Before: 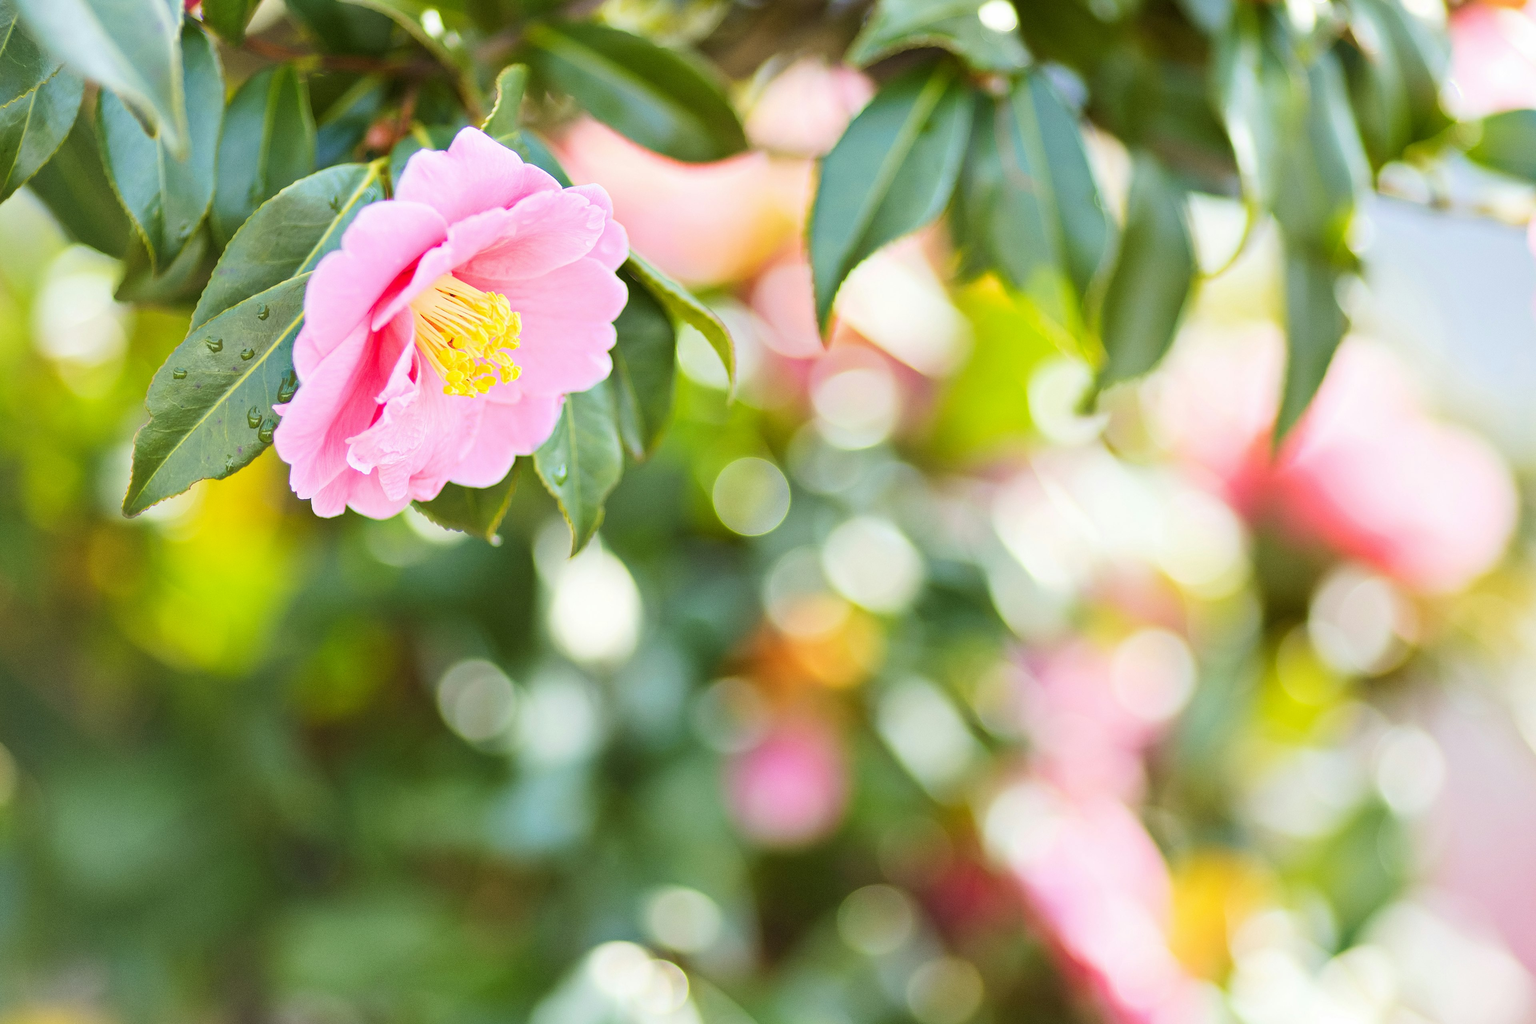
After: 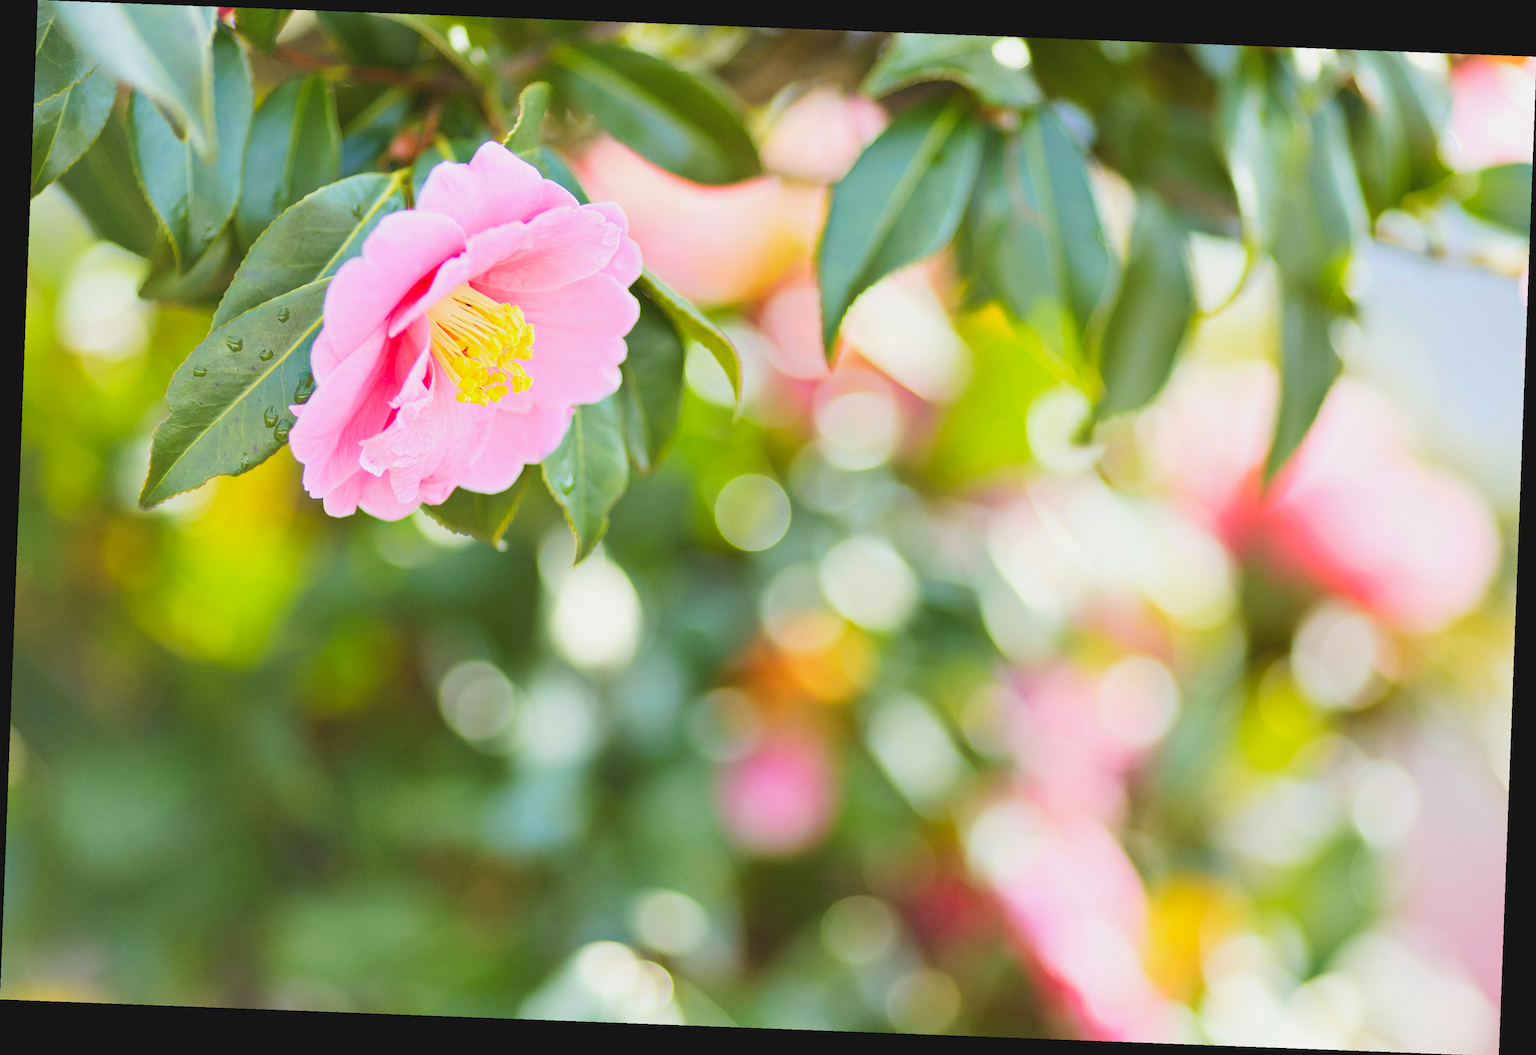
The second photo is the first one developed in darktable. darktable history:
rotate and perspective: rotation 2.17°, automatic cropping off
contrast brightness saturation: contrast -0.1, brightness 0.05, saturation 0.08
